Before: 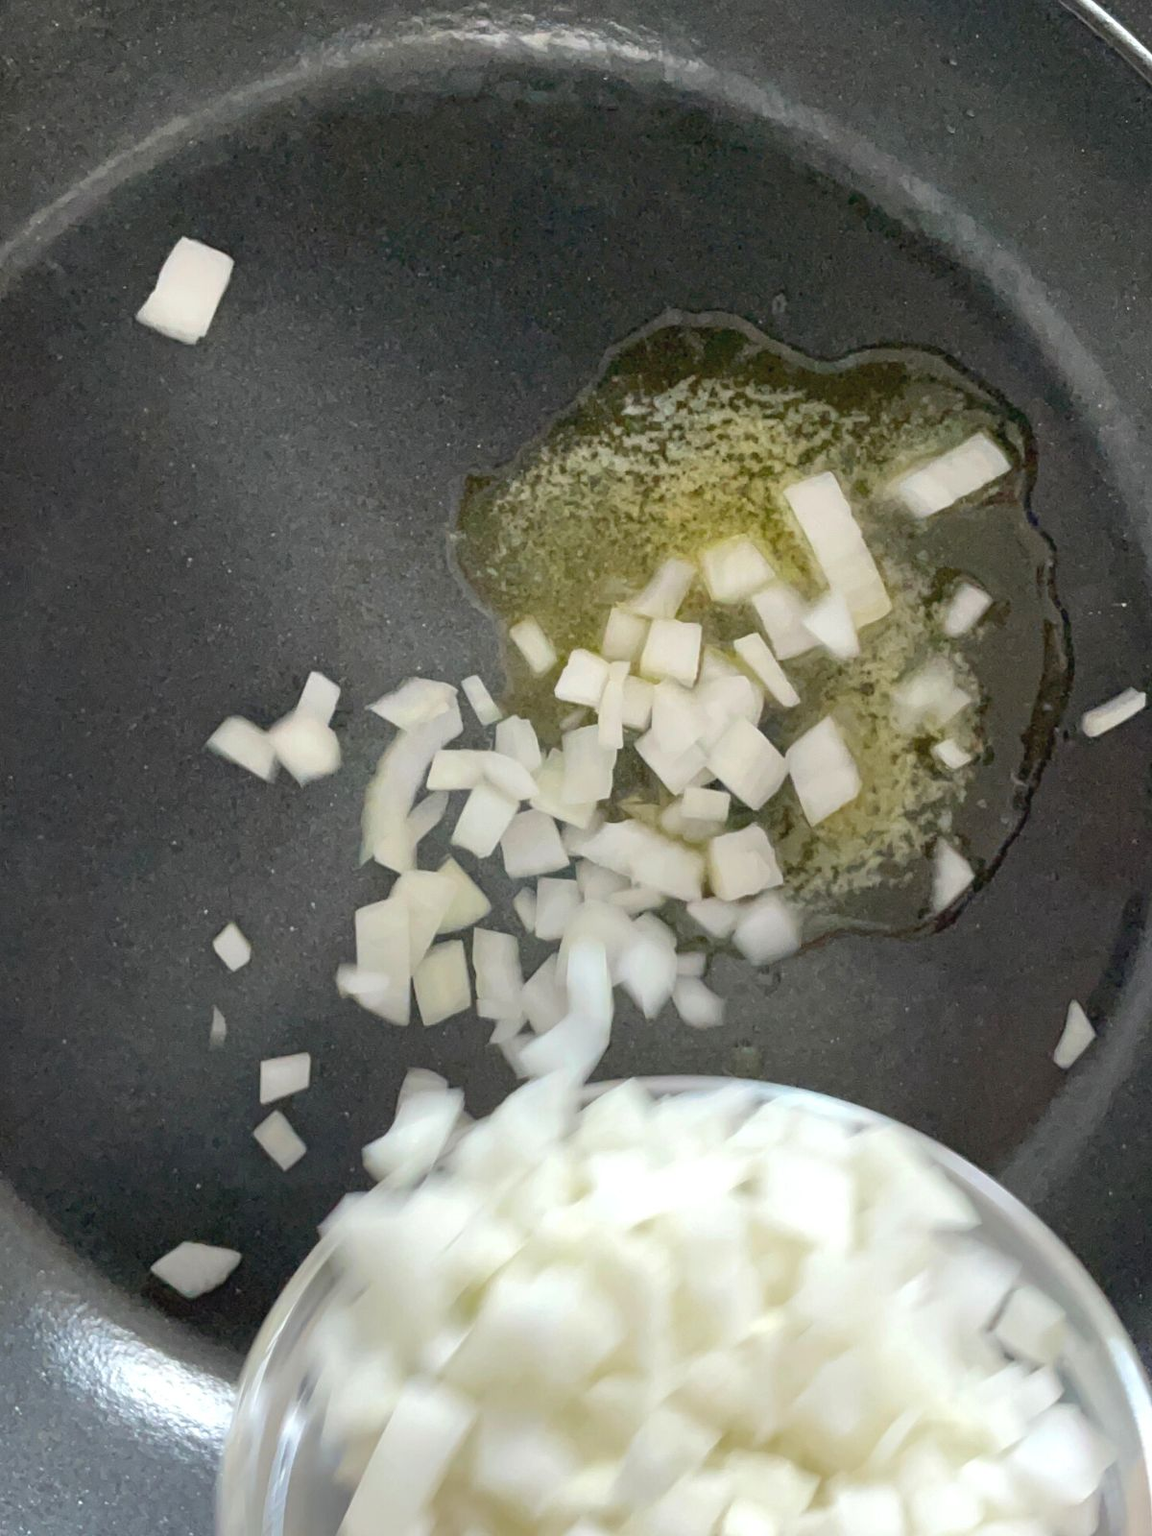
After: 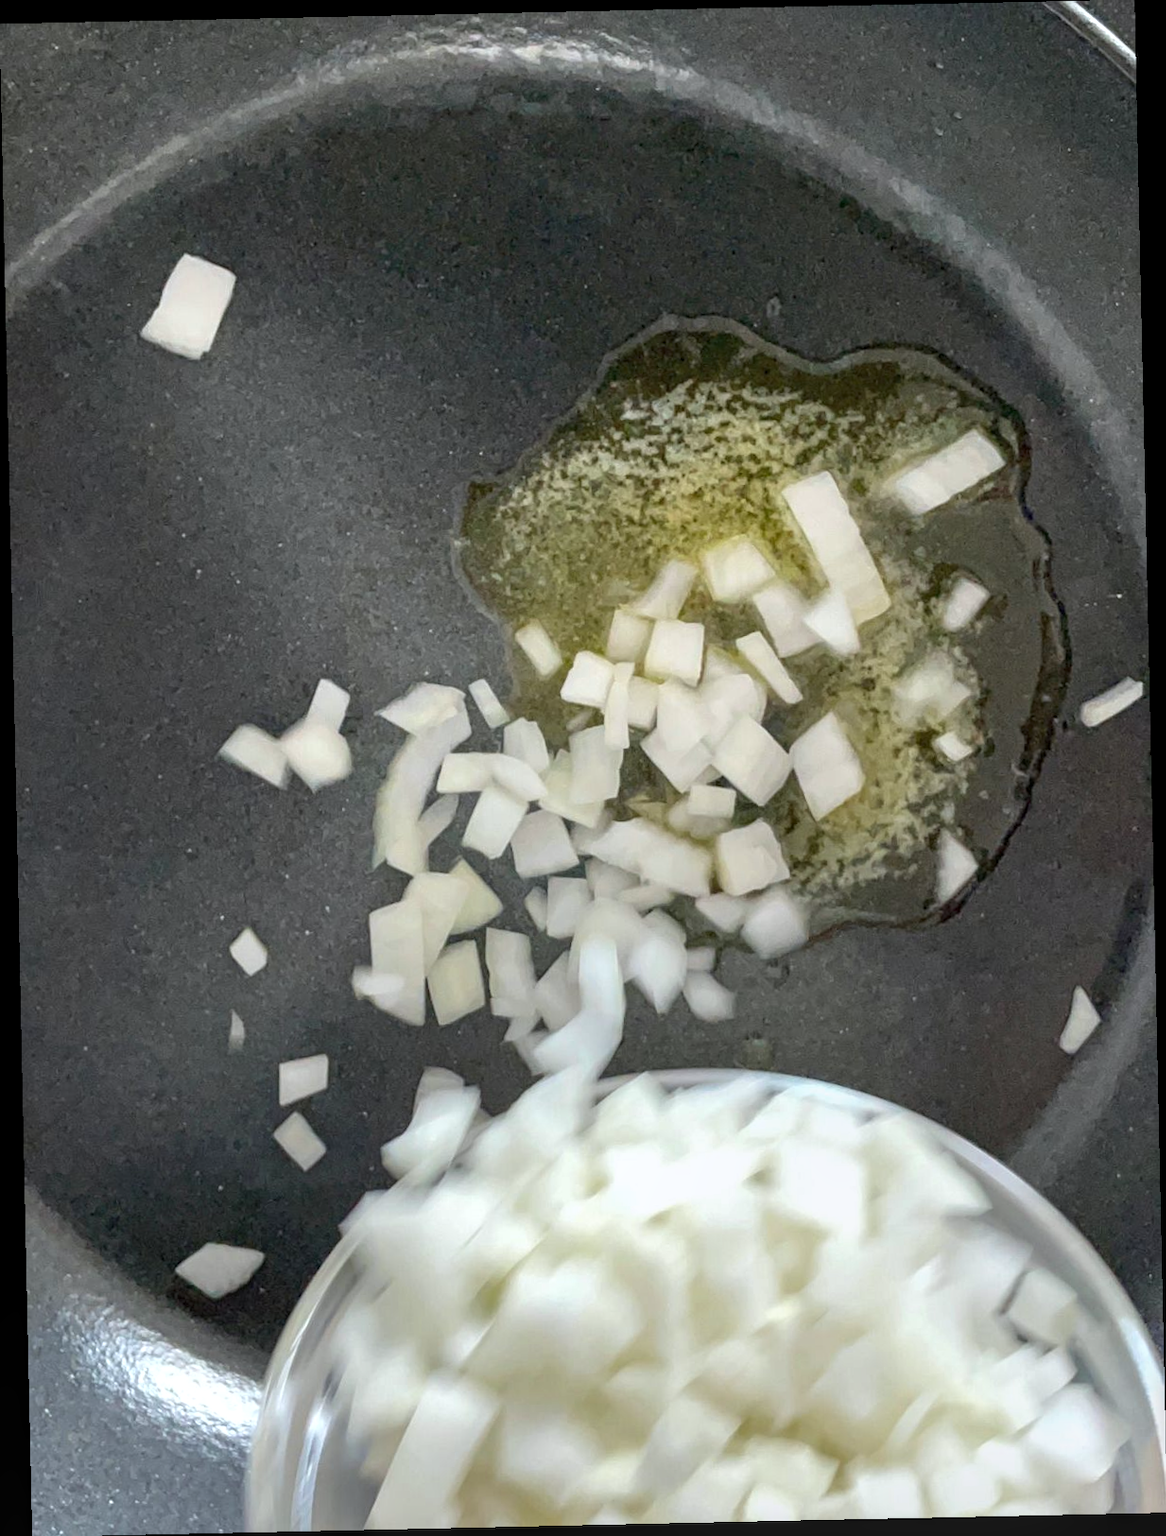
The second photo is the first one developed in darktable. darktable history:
white balance: red 0.988, blue 1.017
rotate and perspective: rotation -1.24°, automatic cropping off
local contrast: detail 130%
